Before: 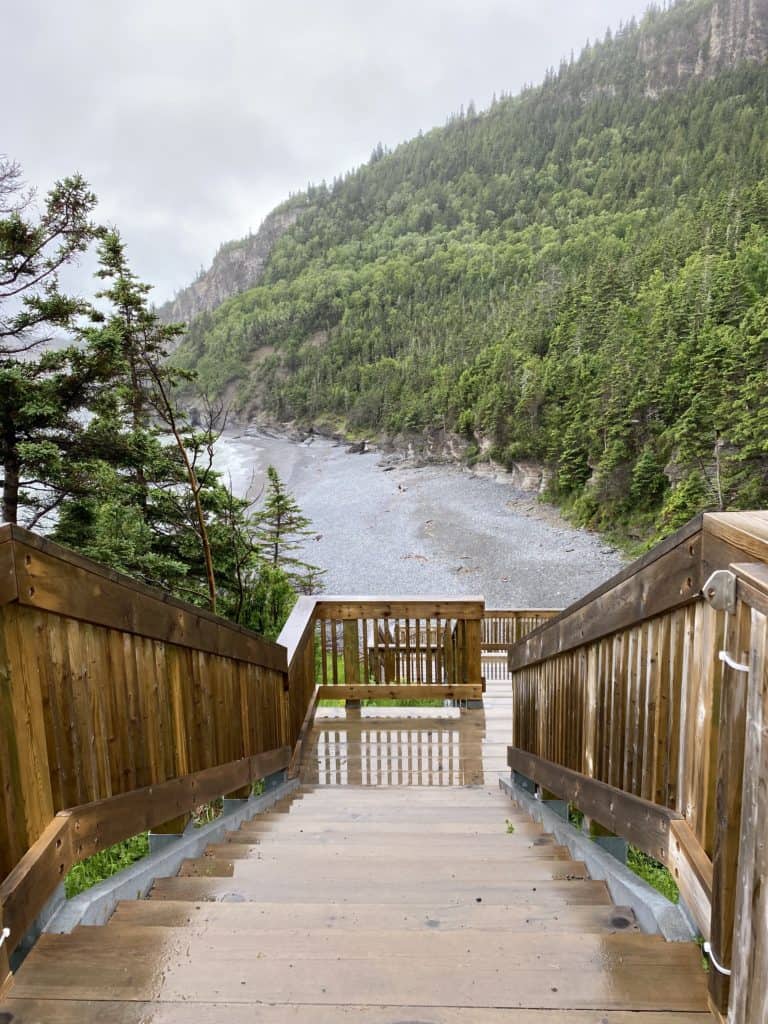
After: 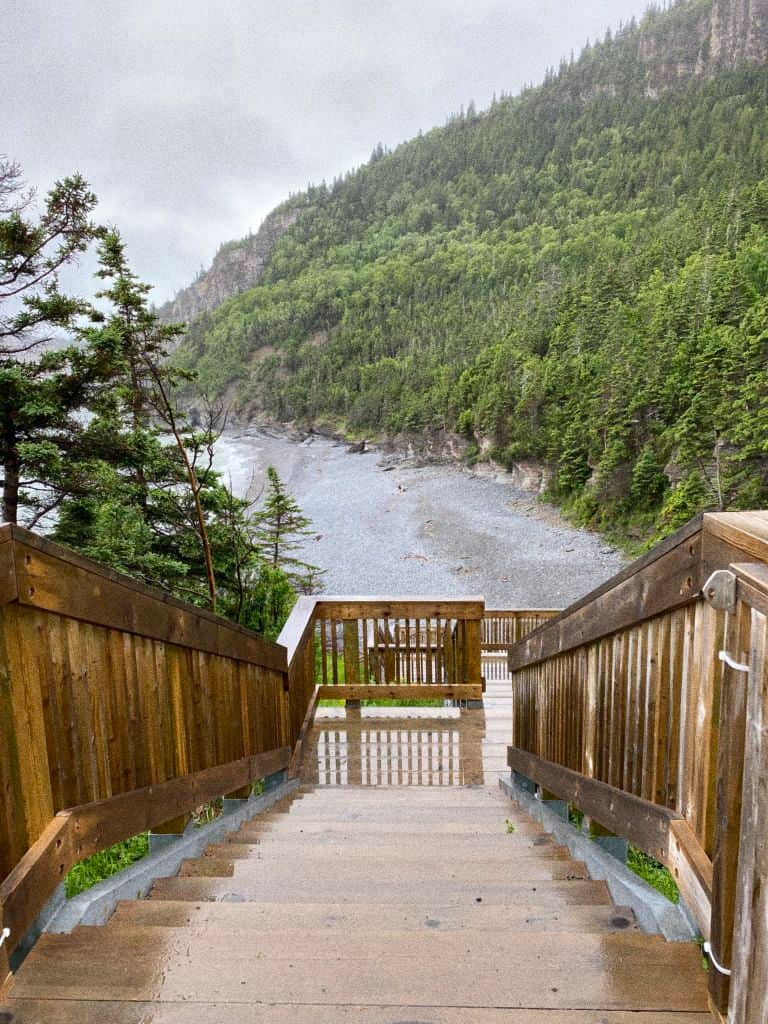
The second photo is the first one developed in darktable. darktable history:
shadows and highlights: shadows 20.91, highlights -35.45, soften with gaussian
grain: coarseness 0.09 ISO, strength 40%
